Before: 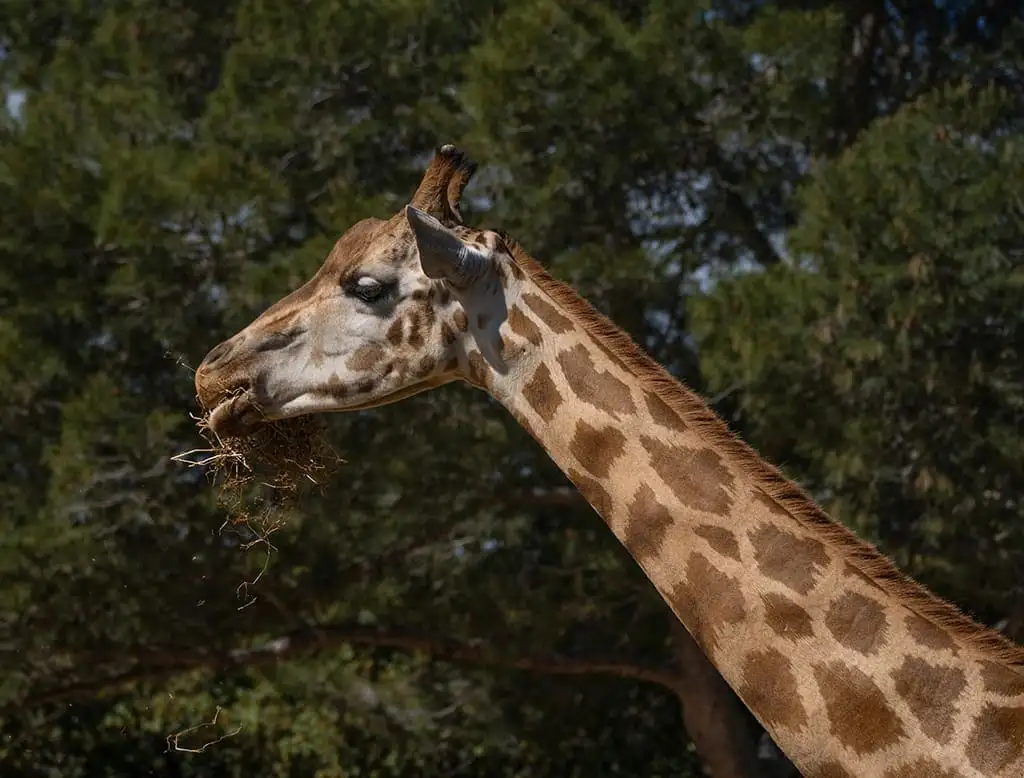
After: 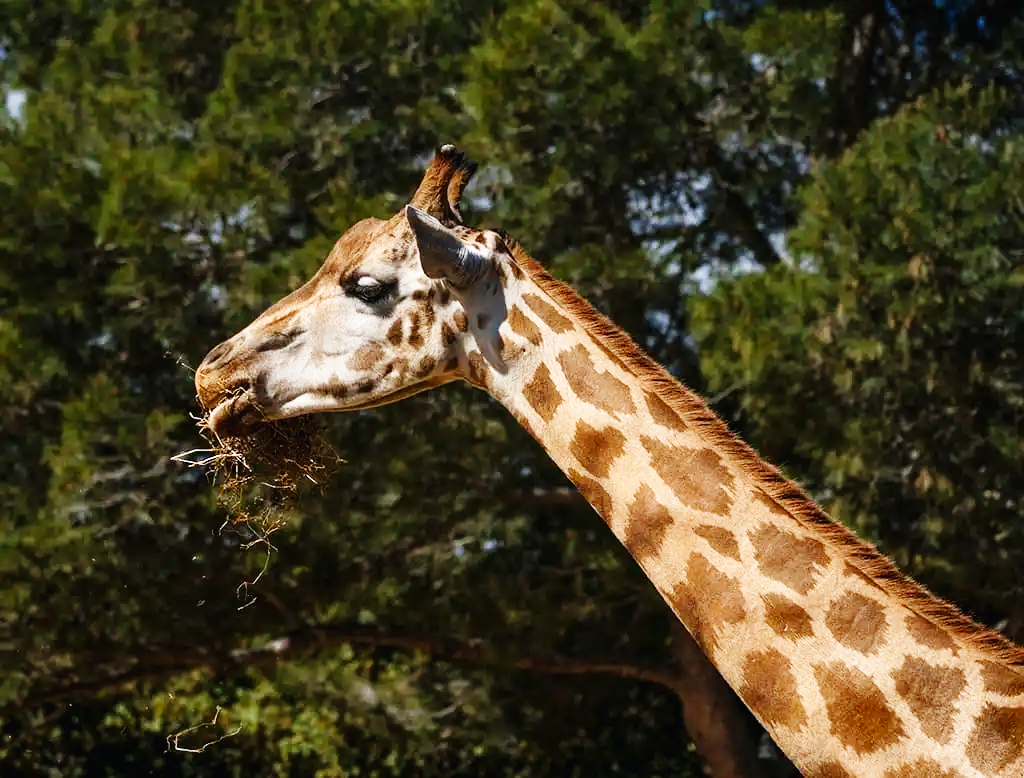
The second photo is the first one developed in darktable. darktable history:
base curve: curves: ch0 [(0, 0.003) (0.001, 0.002) (0.006, 0.004) (0.02, 0.022) (0.048, 0.086) (0.094, 0.234) (0.162, 0.431) (0.258, 0.629) (0.385, 0.8) (0.548, 0.918) (0.751, 0.988) (1, 1)], preserve colors none
